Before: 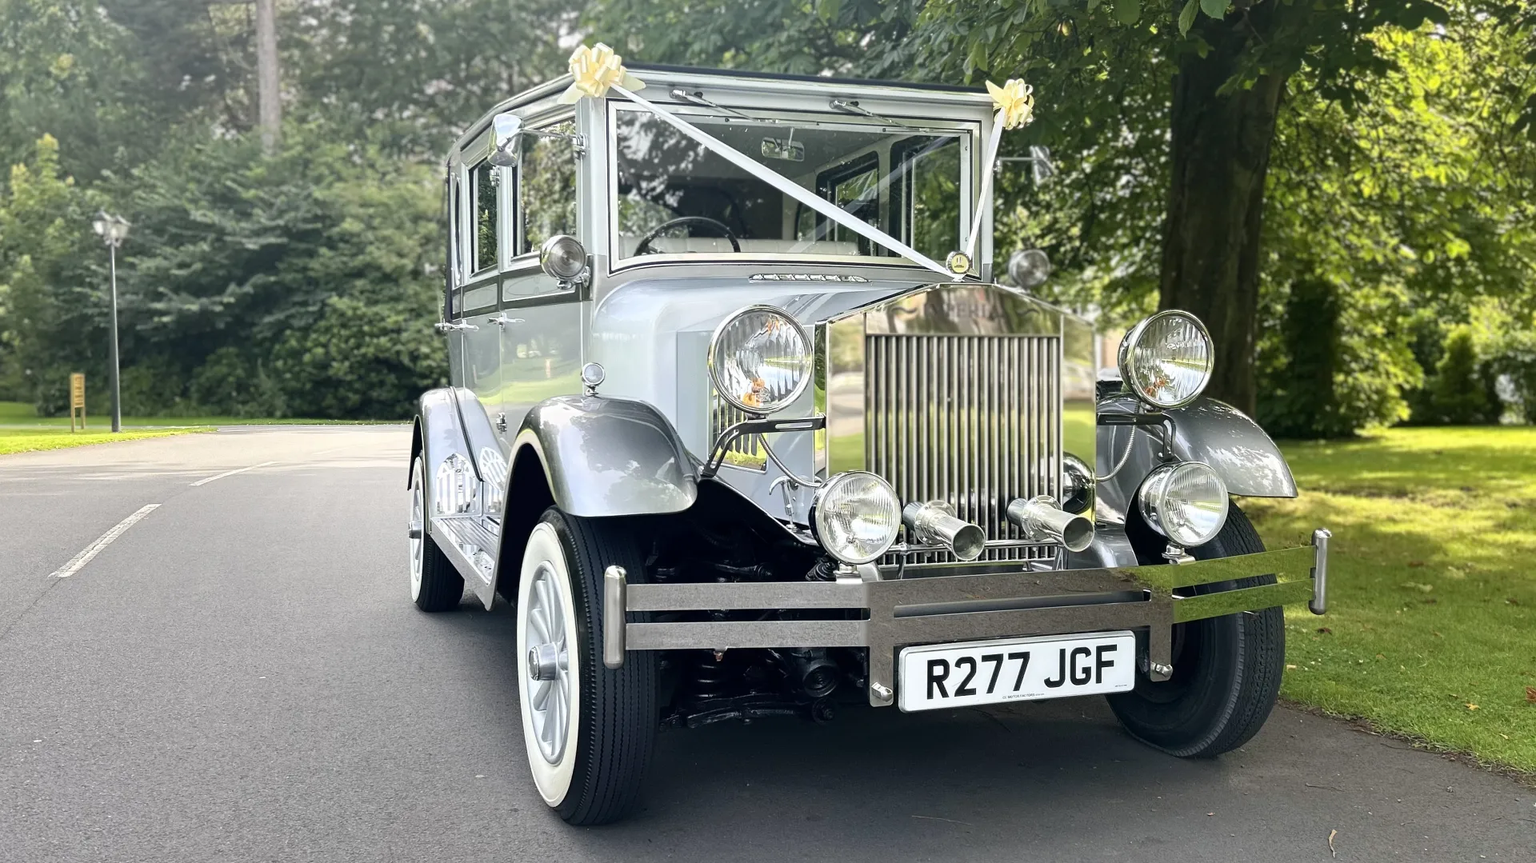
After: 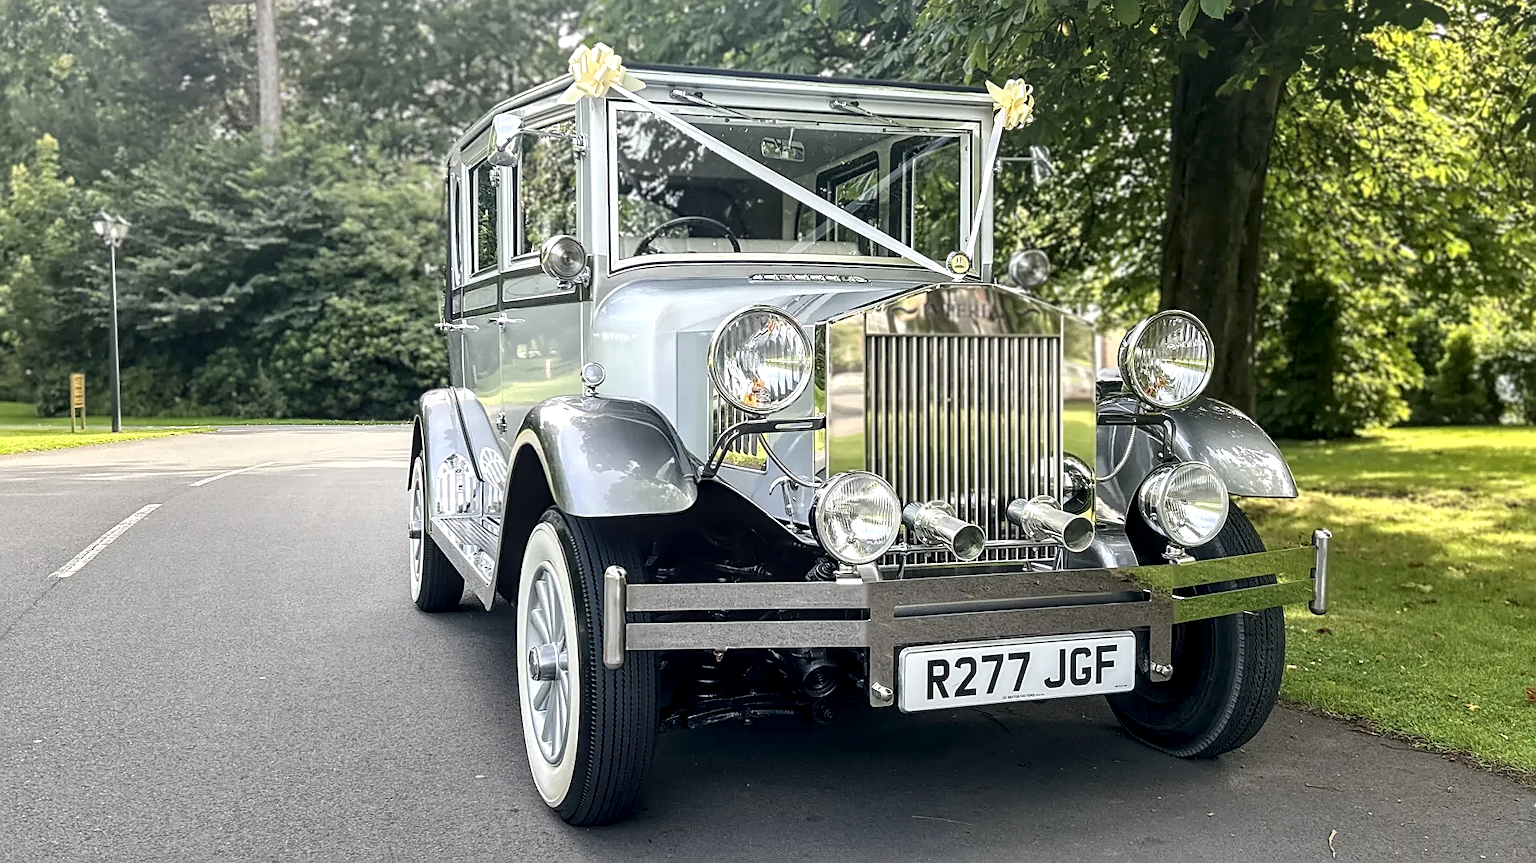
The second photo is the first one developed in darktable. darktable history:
sharpen: on, module defaults
local contrast: detail 142%
